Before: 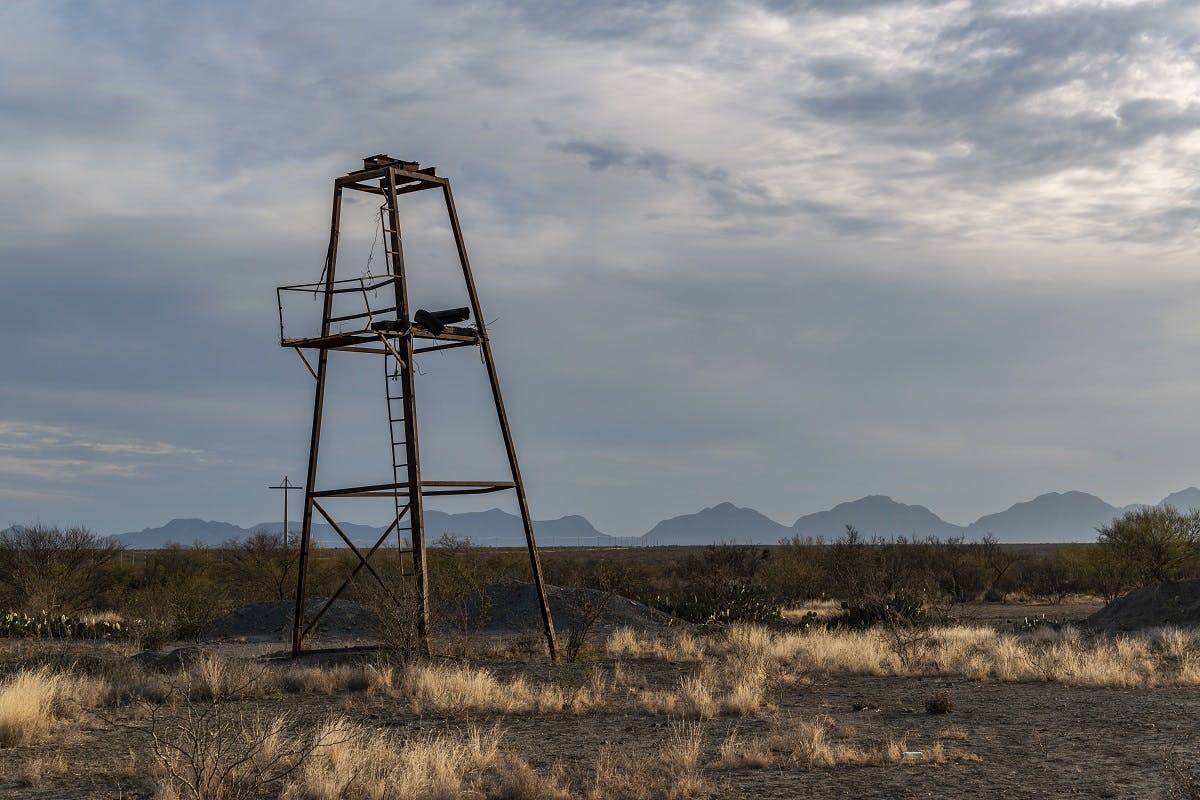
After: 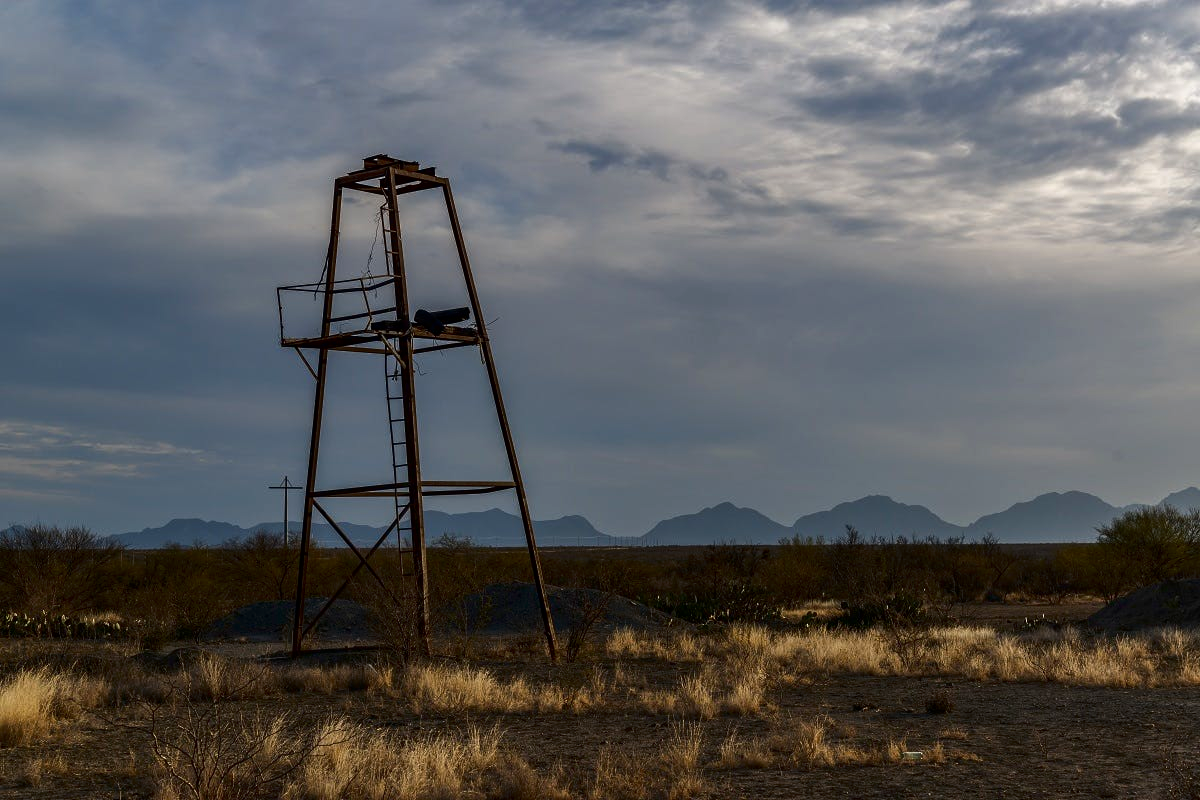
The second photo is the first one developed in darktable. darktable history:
contrast brightness saturation: brightness -0.25, saturation 0.204
